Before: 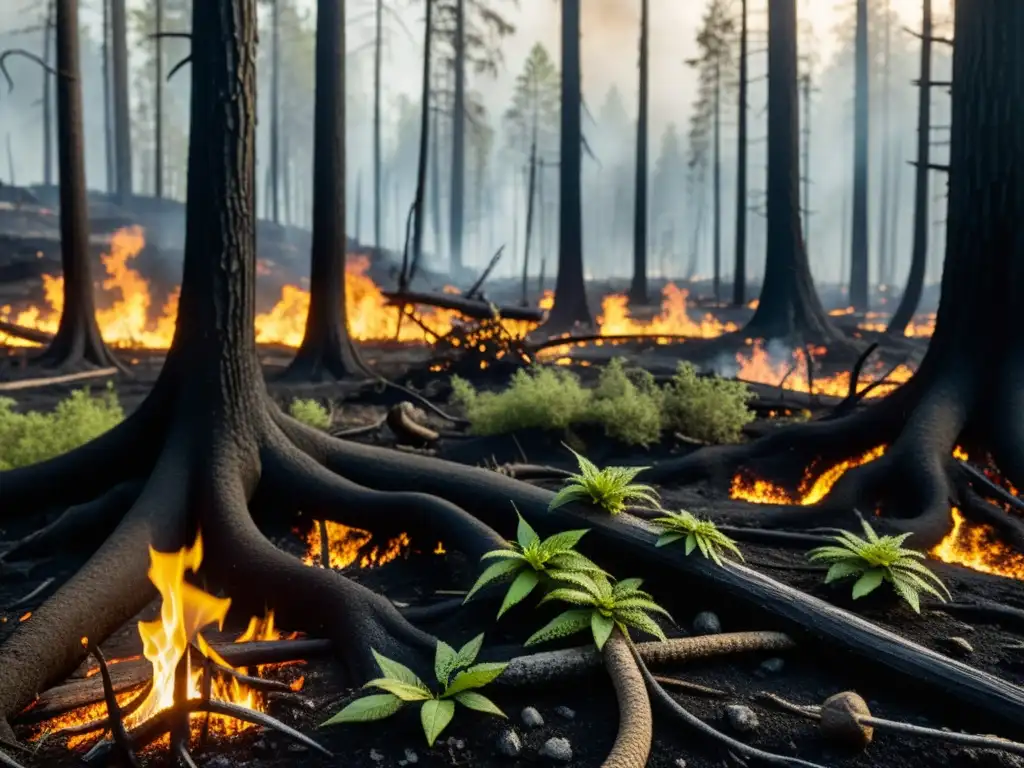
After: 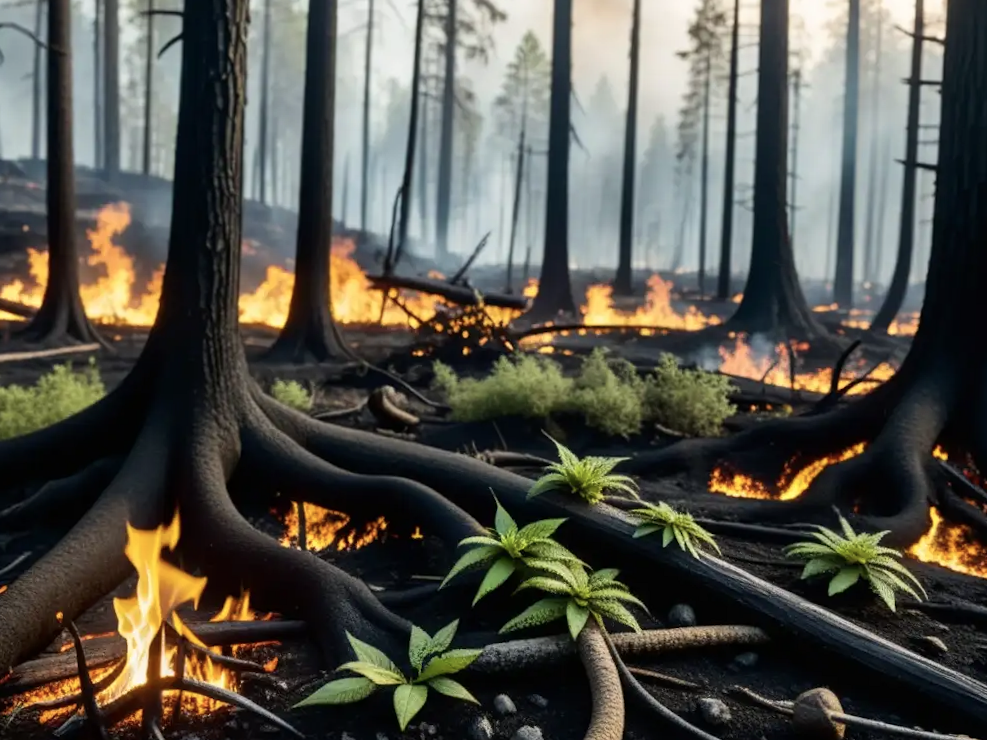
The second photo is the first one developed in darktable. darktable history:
contrast brightness saturation: contrast 0.096, saturation -0.356
color correction: highlights b* 0.05, saturation 1.33
crop and rotate: angle -1.61°
